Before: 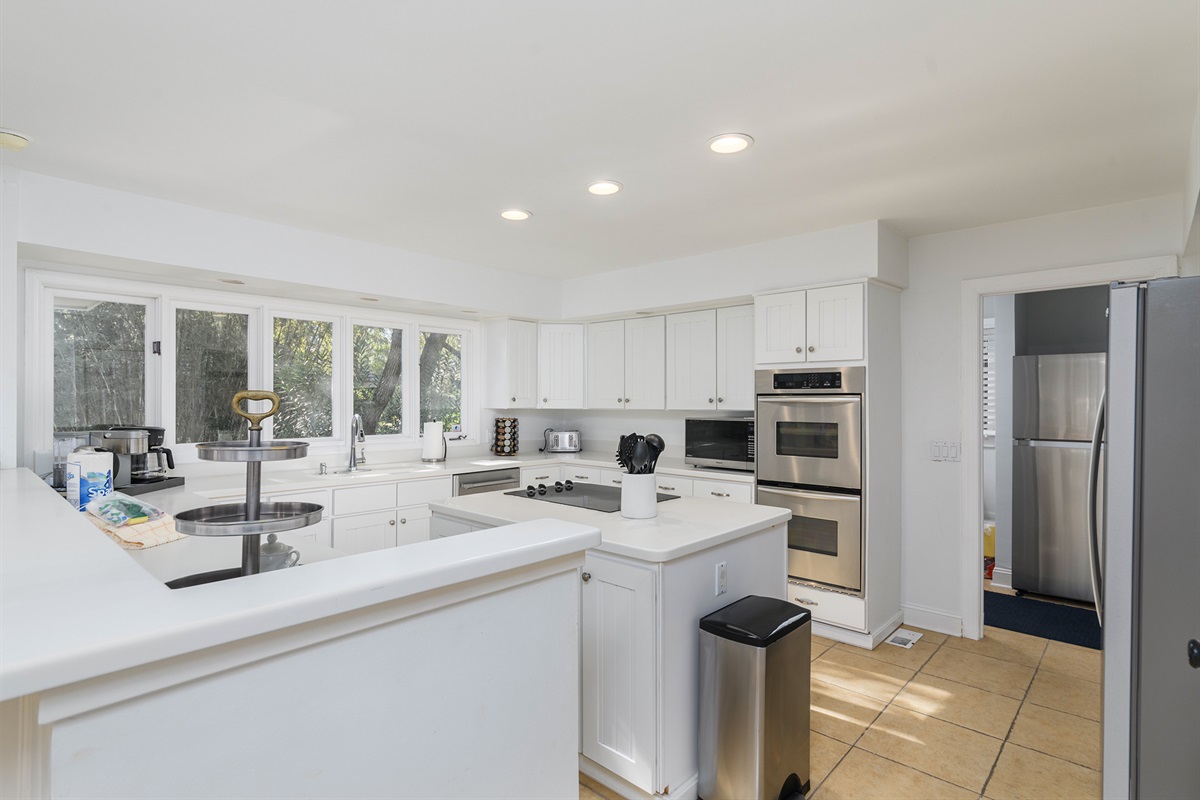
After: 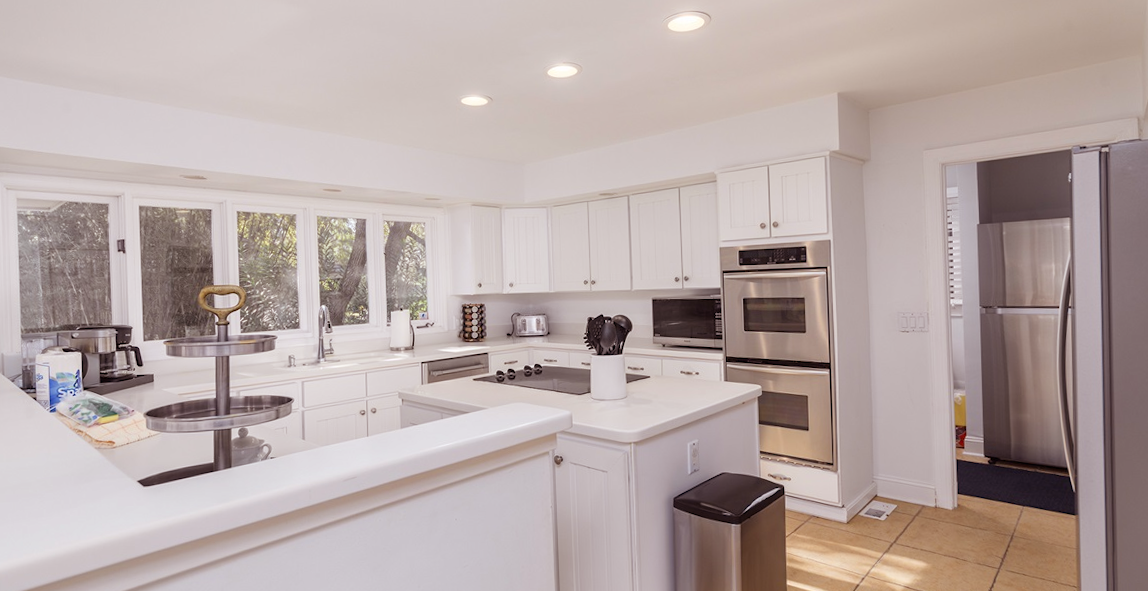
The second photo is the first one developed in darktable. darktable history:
crop and rotate: left 1.814%, top 12.818%, right 0.25%, bottom 9.225%
rgb levels: mode RGB, independent channels, levels [[0, 0.474, 1], [0, 0.5, 1], [0, 0.5, 1]]
rotate and perspective: rotation -2°, crop left 0.022, crop right 0.978, crop top 0.049, crop bottom 0.951
